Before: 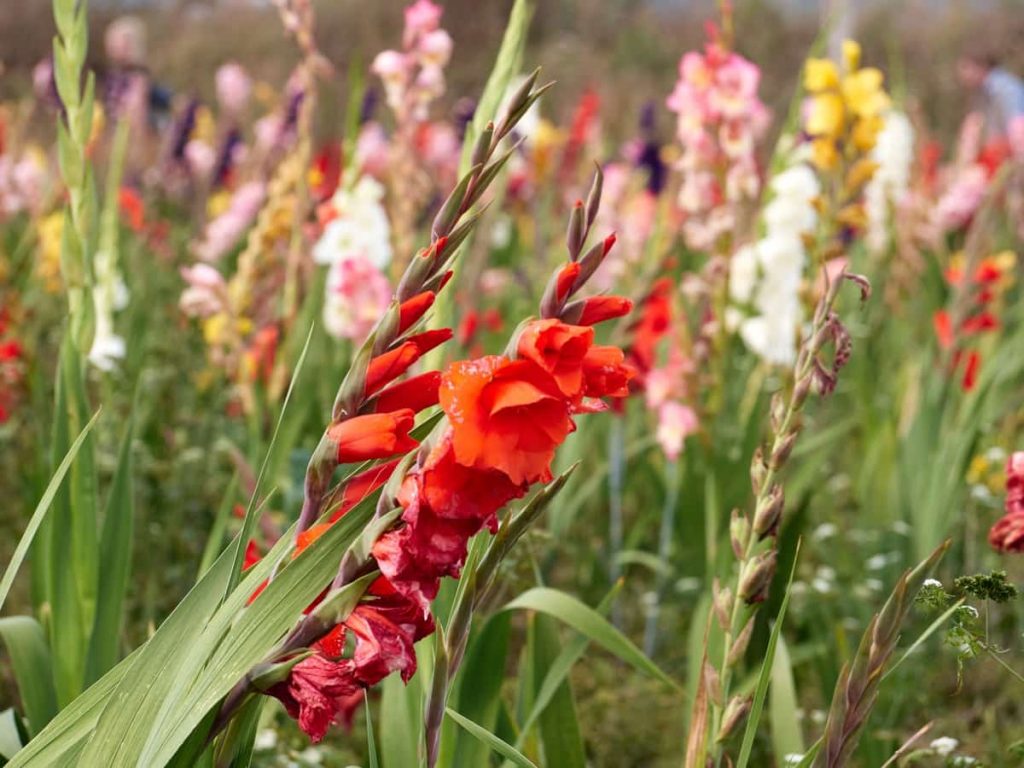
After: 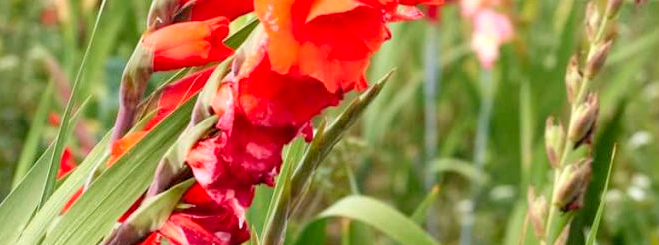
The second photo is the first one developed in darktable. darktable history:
crop: left 18.091%, top 51.13%, right 17.525%, bottom 16.85%
exposure: exposure -0.05 EV
levels: black 3.83%, white 90.64%, levels [0.044, 0.416, 0.908]
